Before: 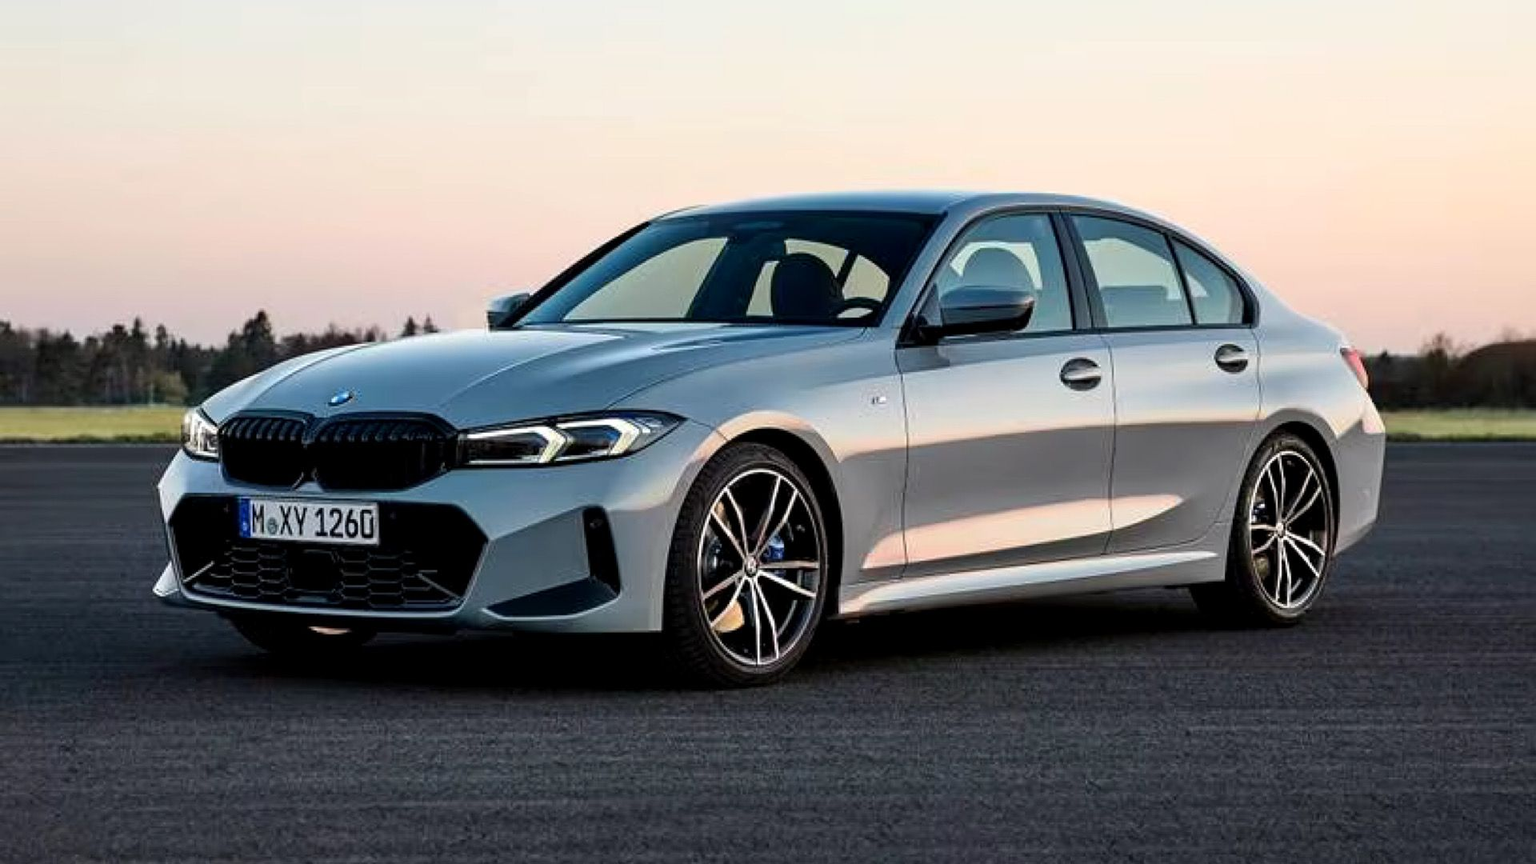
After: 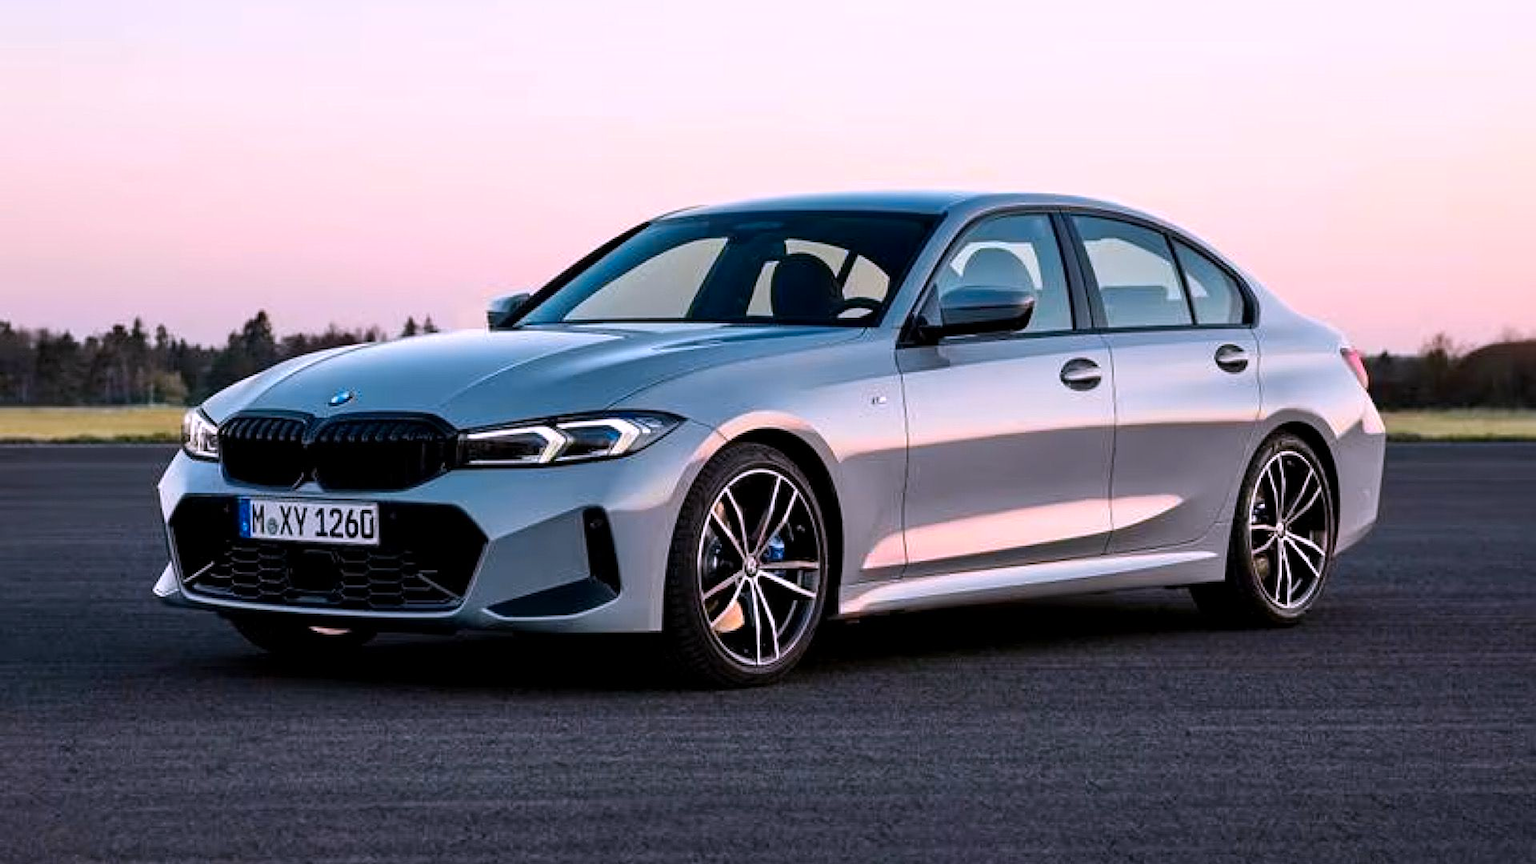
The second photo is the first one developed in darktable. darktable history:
color zones: curves: ch1 [(0.239, 0.552) (0.75, 0.5)]; ch2 [(0.25, 0.462) (0.749, 0.457)], mix 25.94%
white balance: red 1.066, blue 1.119
